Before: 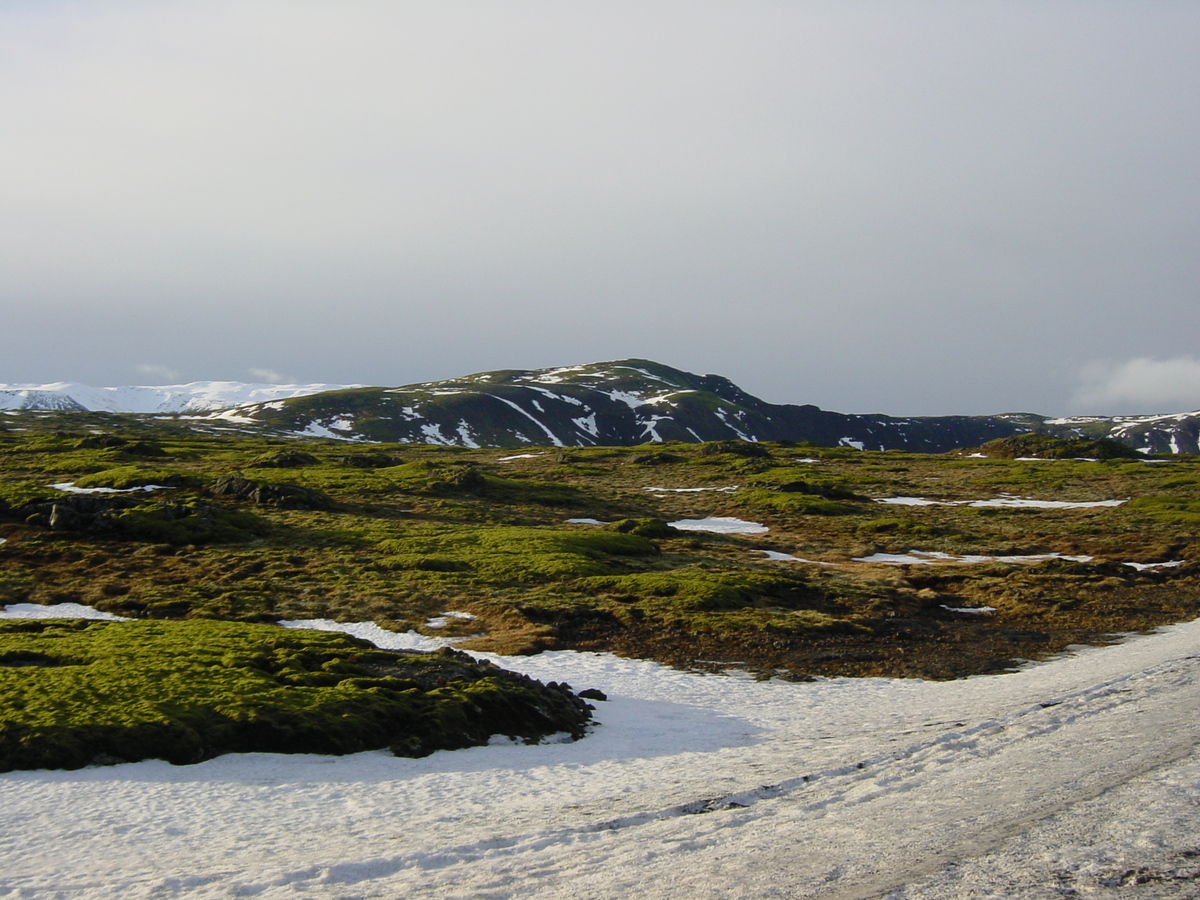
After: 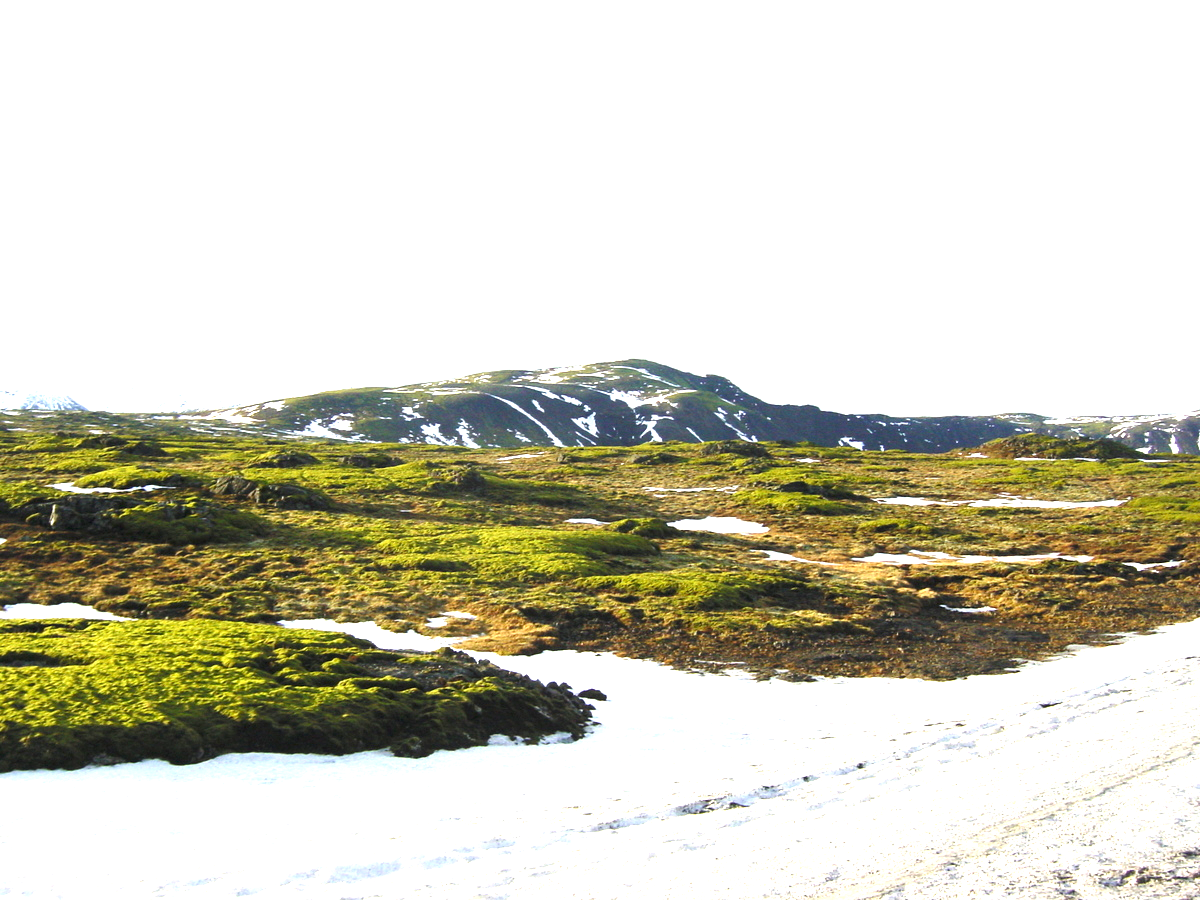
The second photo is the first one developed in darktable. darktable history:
exposure: exposure 2.019 EV, compensate exposure bias true, compensate highlight preservation false
